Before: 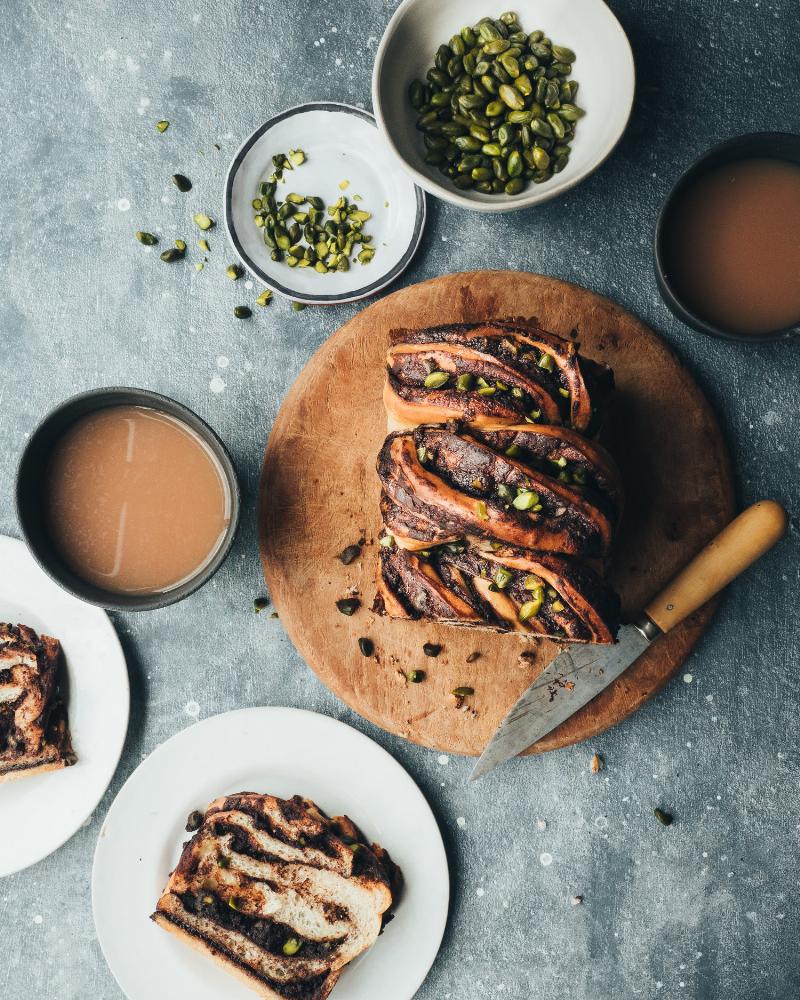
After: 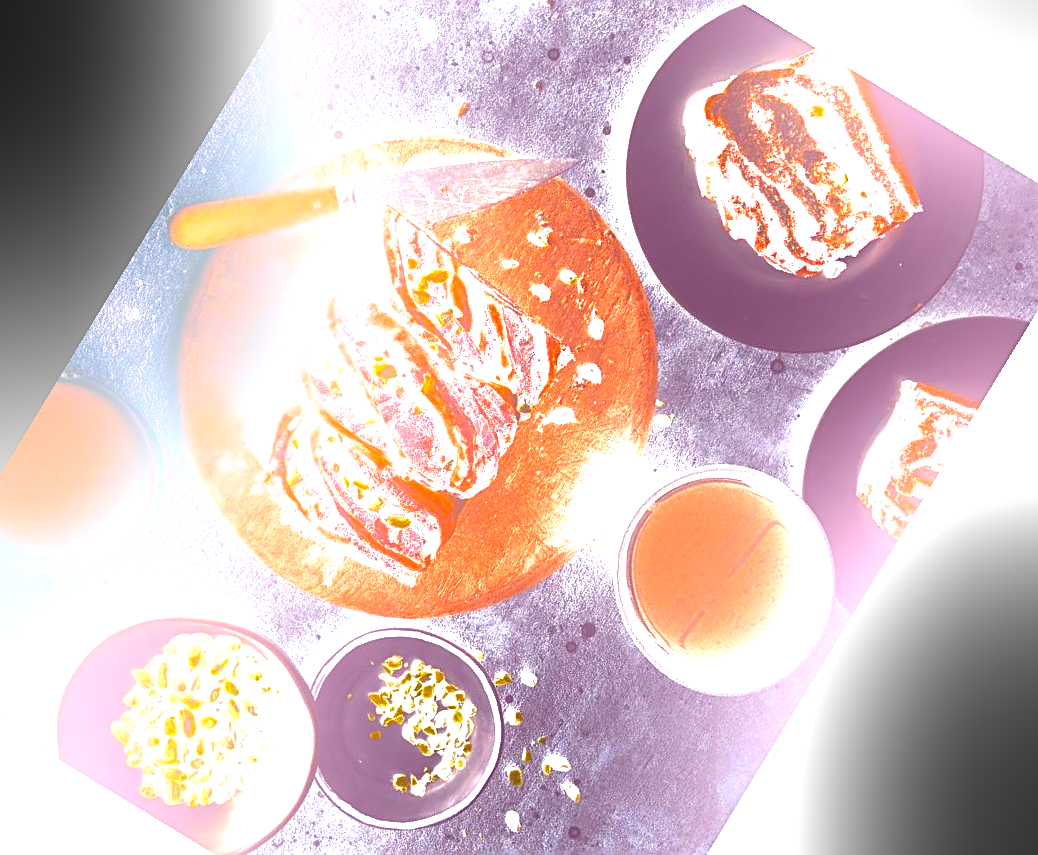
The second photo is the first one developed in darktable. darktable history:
rotate and perspective: automatic cropping original format, crop left 0, crop top 0
local contrast: on, module defaults
sharpen: on, module defaults
crop and rotate: angle 148.68°, left 9.111%, top 15.603%, right 4.588%, bottom 17.041%
exposure: exposure 2 EV, compensate exposure bias true, compensate highlight preservation false
bloom: size 25%, threshold 5%, strength 90%
white balance: red 1.188, blue 1.11
